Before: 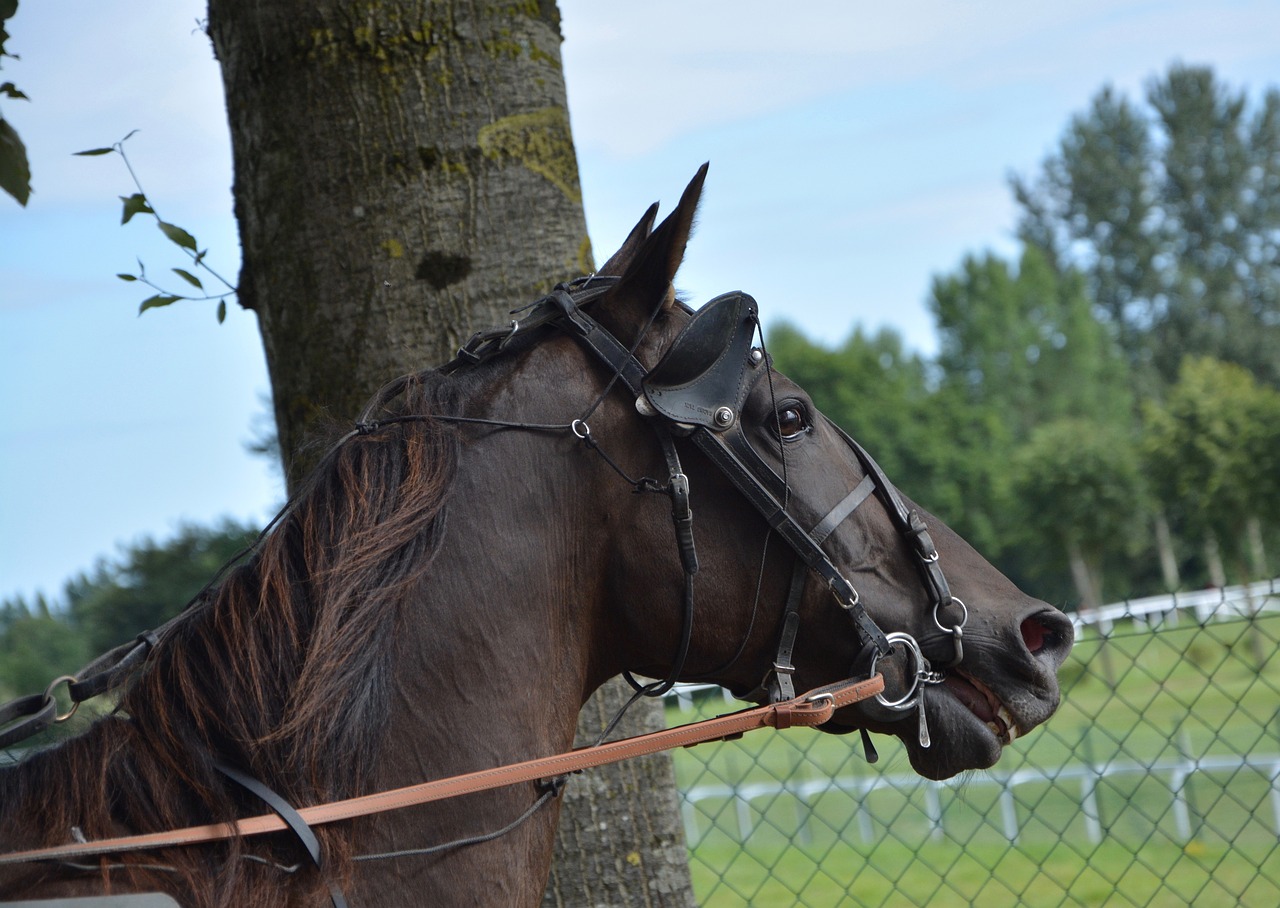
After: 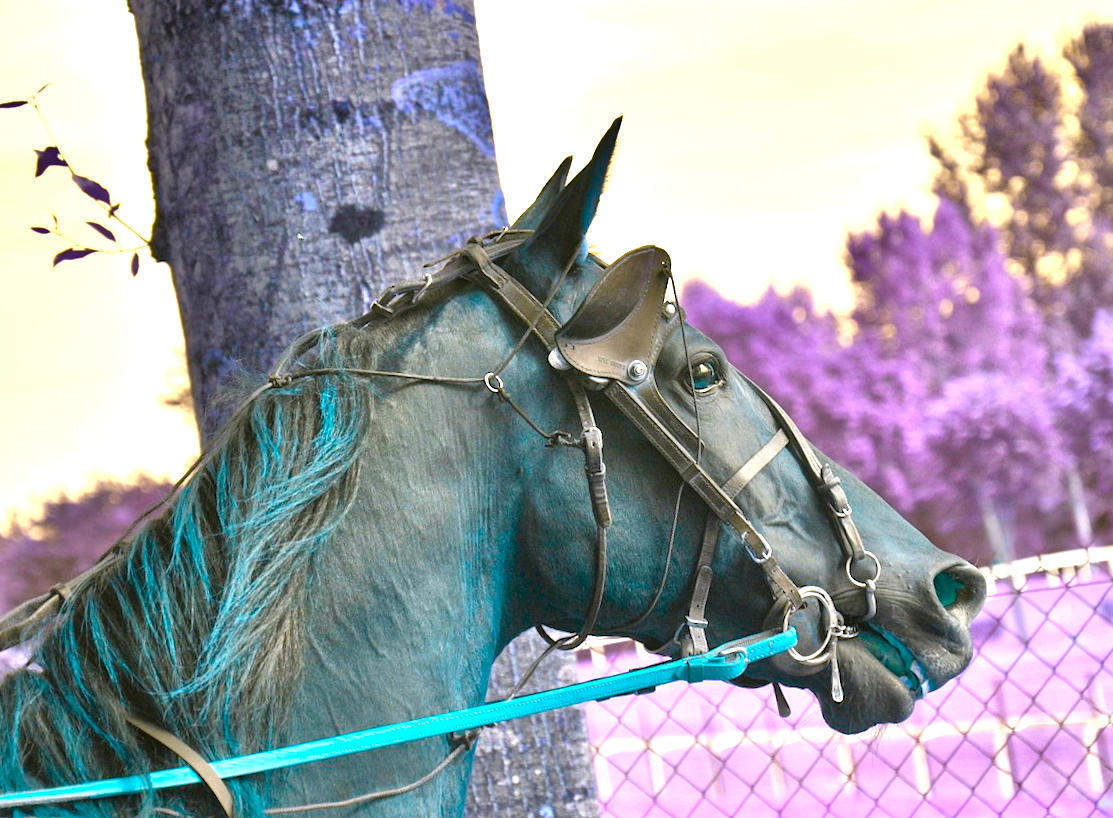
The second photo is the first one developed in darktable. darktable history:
local contrast: mode bilateral grid, contrast 20, coarseness 50, detail 130%, midtone range 0.2
rotate and perspective: rotation -3.18°, automatic cropping off
crop and rotate: angle -3.27°, left 5.211%, top 5.211%, right 4.607%, bottom 4.607%
shadows and highlights: shadows 20.91, highlights -35.45, soften with gaussian
tone equalizer: -7 EV 0.15 EV, -6 EV 0.6 EV, -5 EV 1.15 EV, -4 EV 1.33 EV, -3 EV 1.15 EV, -2 EV 0.6 EV, -1 EV 0.15 EV, mask exposure compensation -0.5 EV
exposure: black level correction 0, exposure 1.379 EV, compensate exposure bias true, compensate highlight preservation false
white balance: emerald 1
color balance rgb: hue shift 180°, global vibrance 50%, contrast 0.32%
